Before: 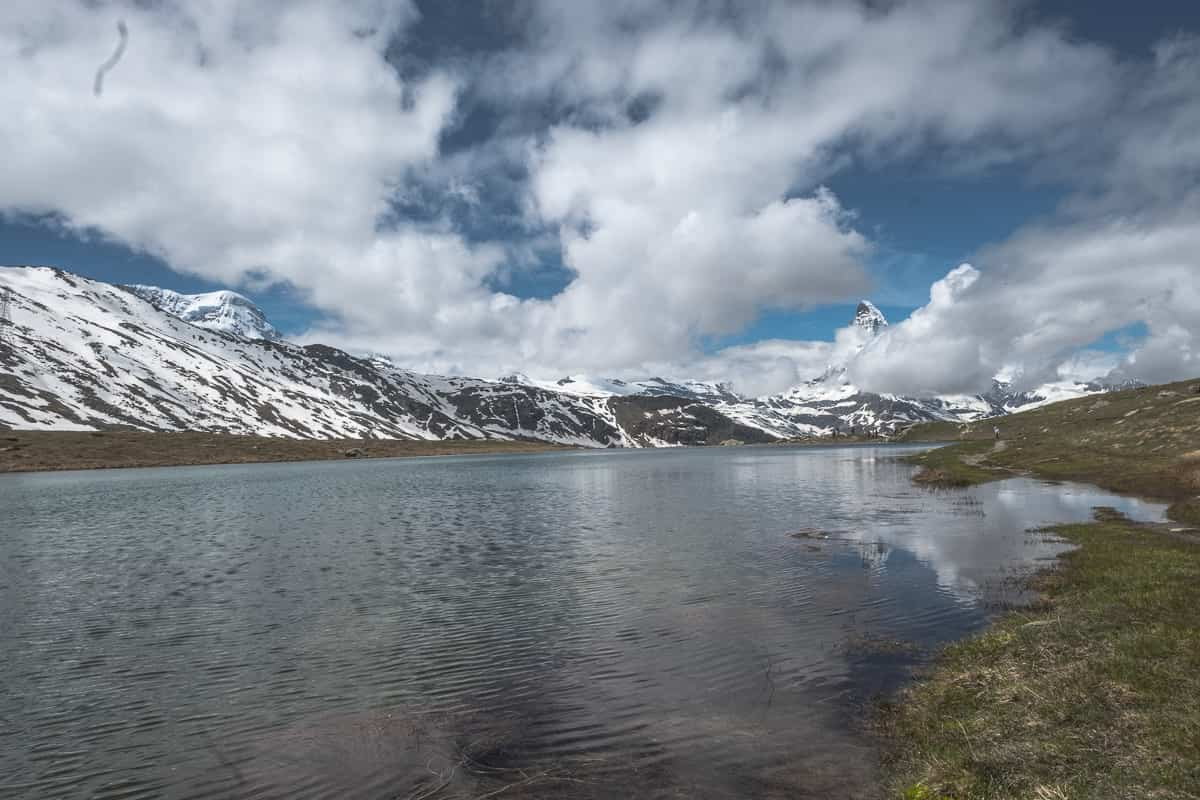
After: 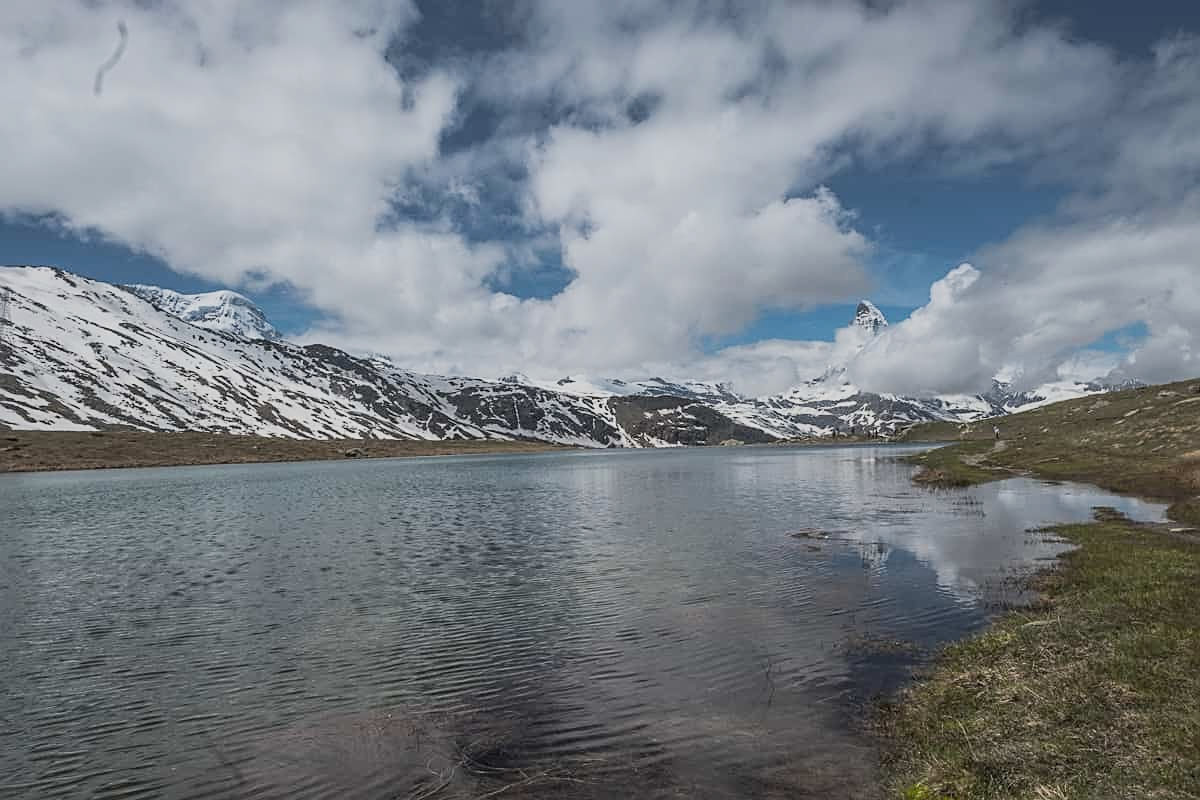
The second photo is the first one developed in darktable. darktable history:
filmic rgb: black relative exposure -16 EV, white relative exposure 4.97 EV, hardness 6.25
sharpen: on, module defaults
